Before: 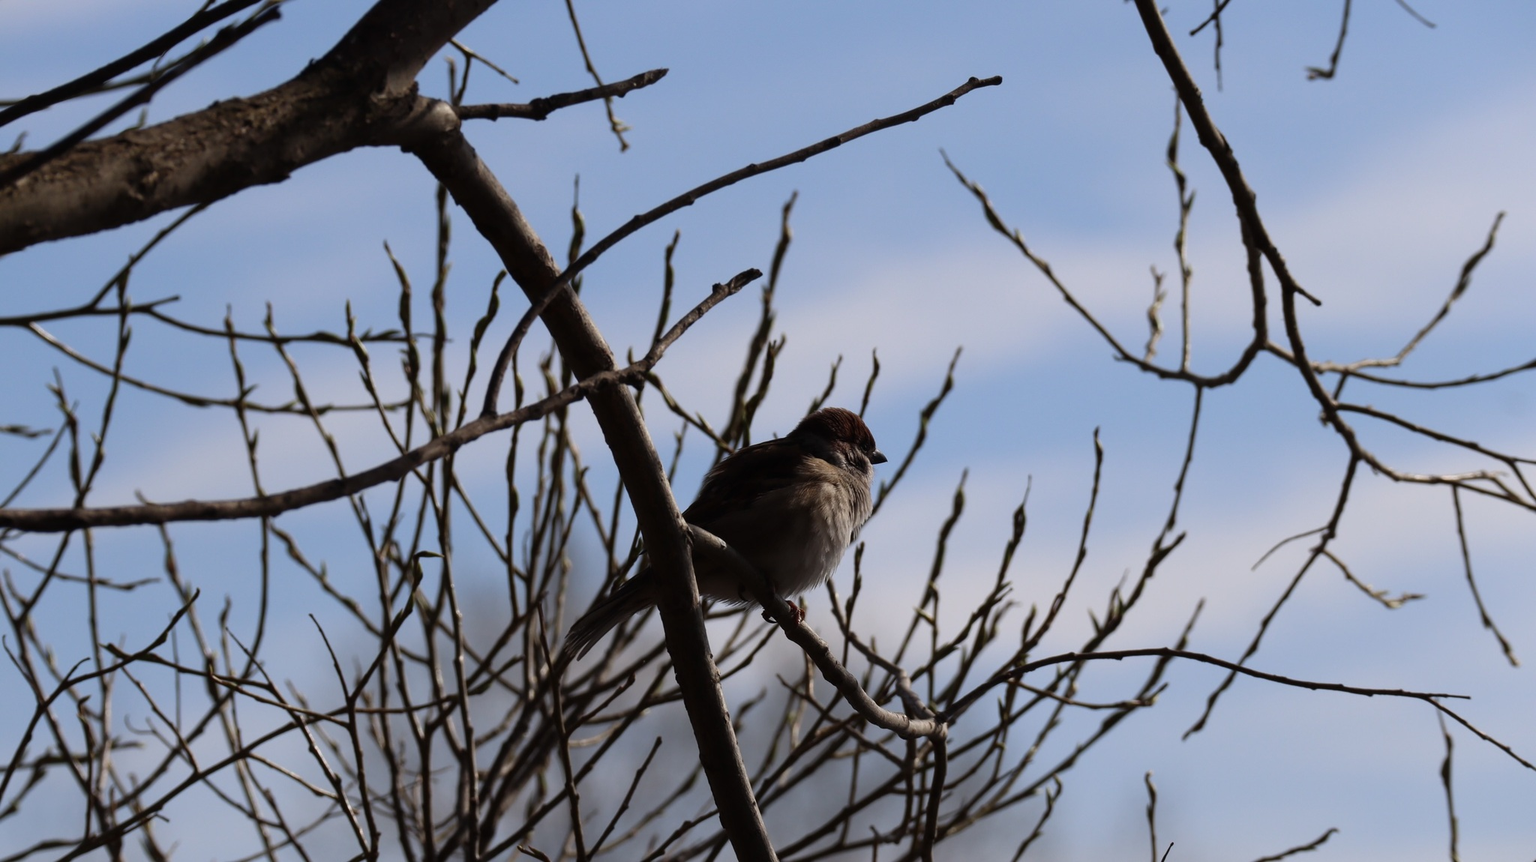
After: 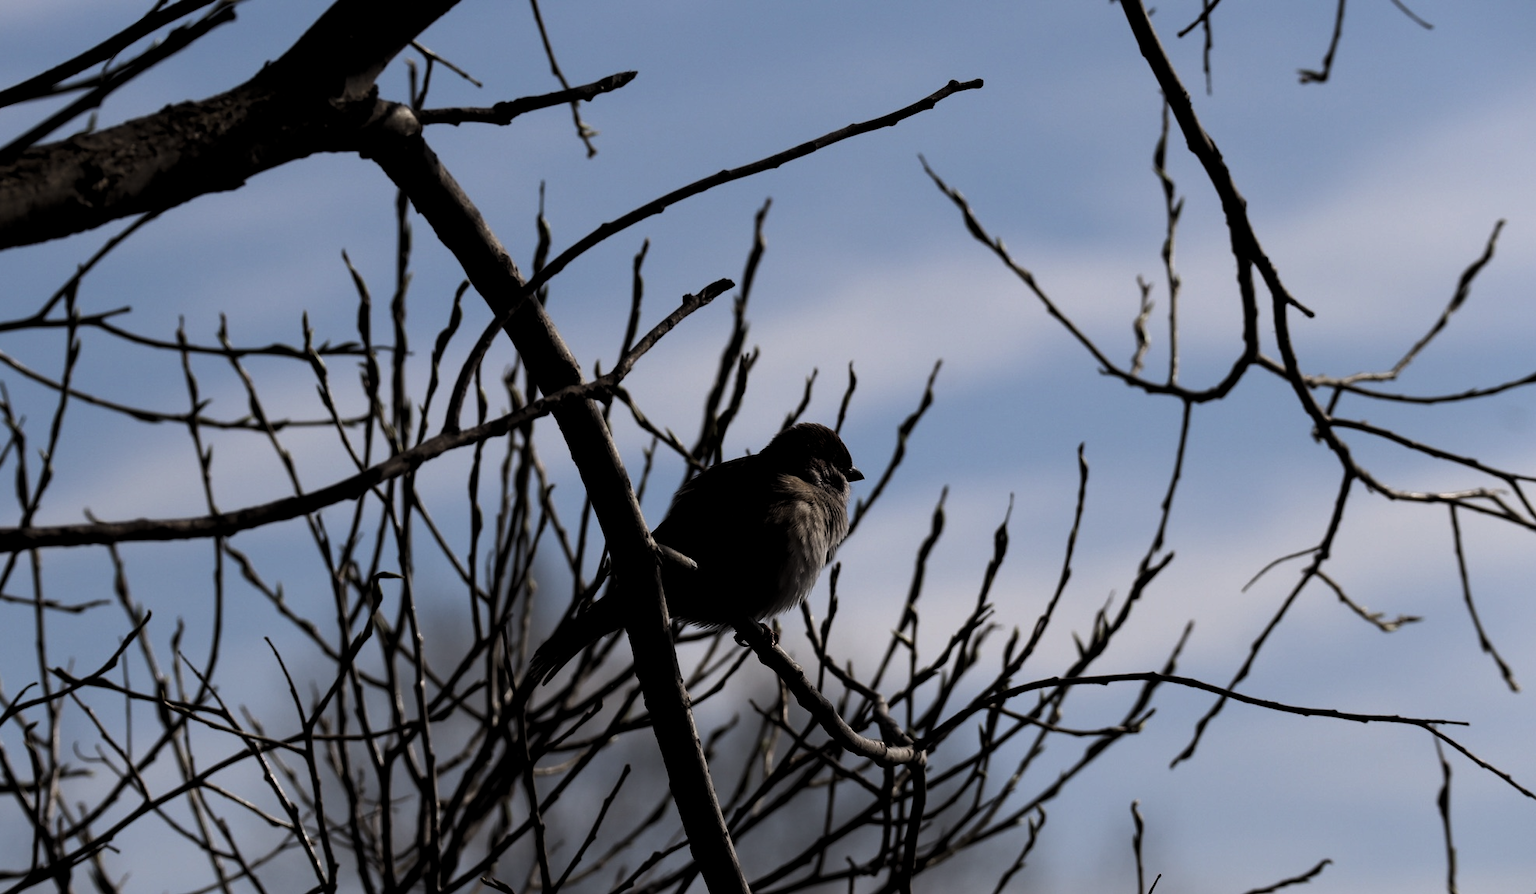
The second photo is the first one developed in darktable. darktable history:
crop and rotate: left 3.518%
levels: levels [0.101, 0.578, 0.953]
